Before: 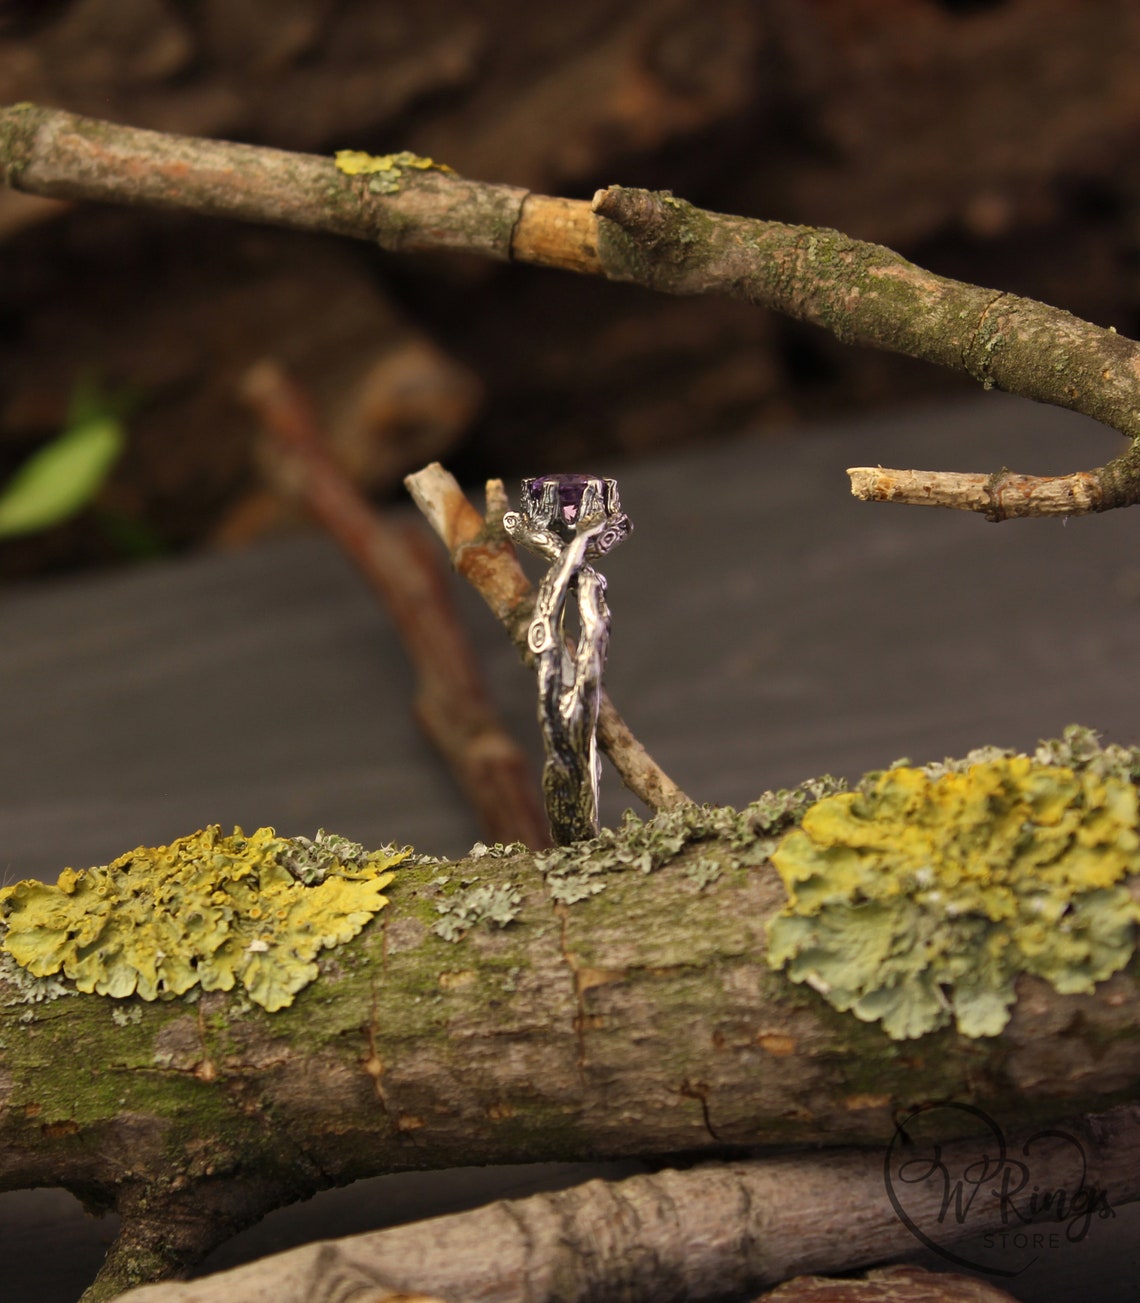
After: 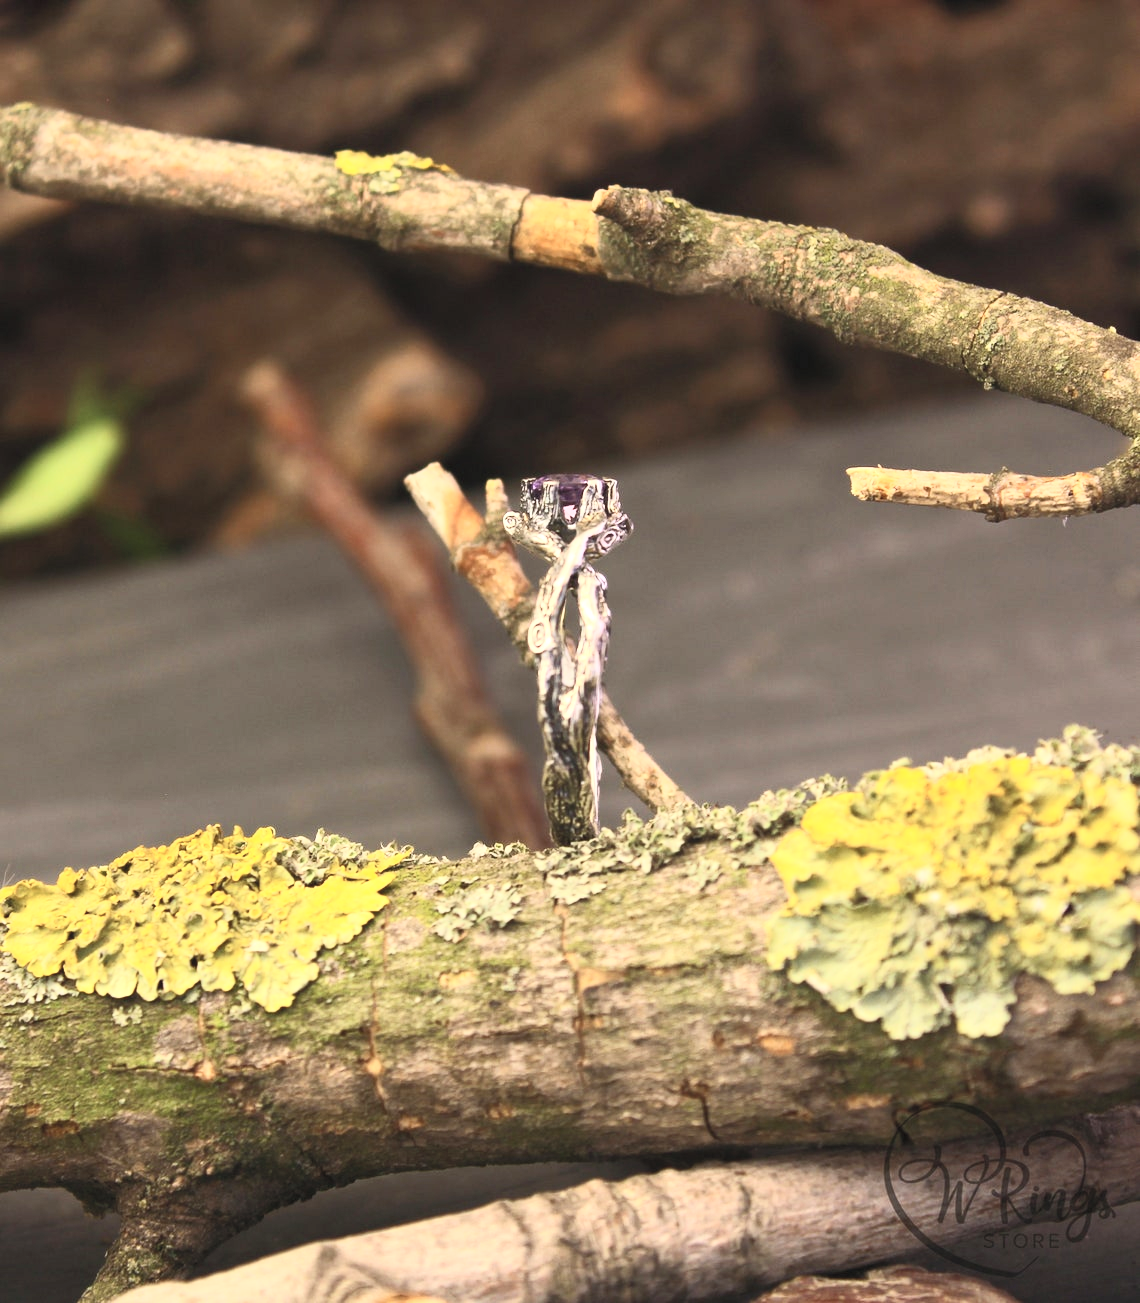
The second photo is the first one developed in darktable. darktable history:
contrast brightness saturation: contrast 0.39, brightness 0.53
exposure: black level correction 0, exposure 0.5 EV, compensate exposure bias true, compensate highlight preservation false
